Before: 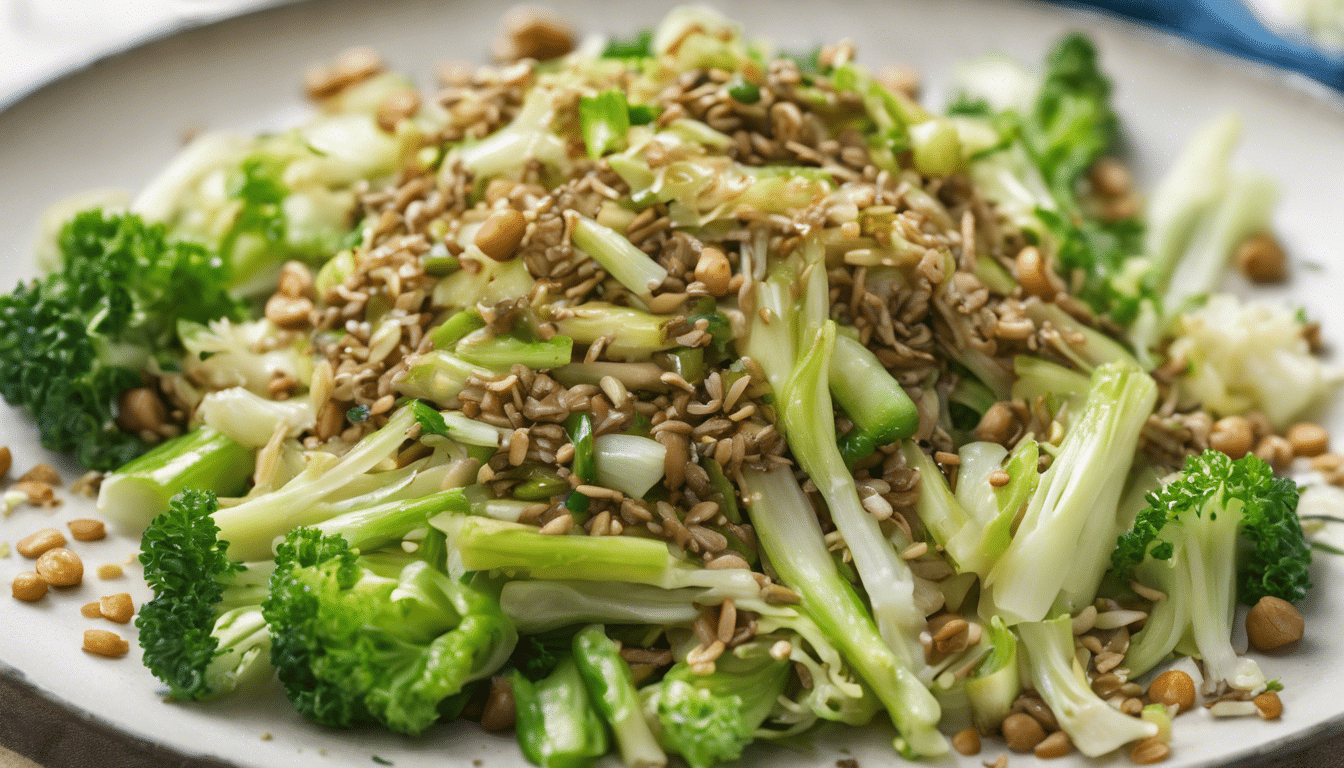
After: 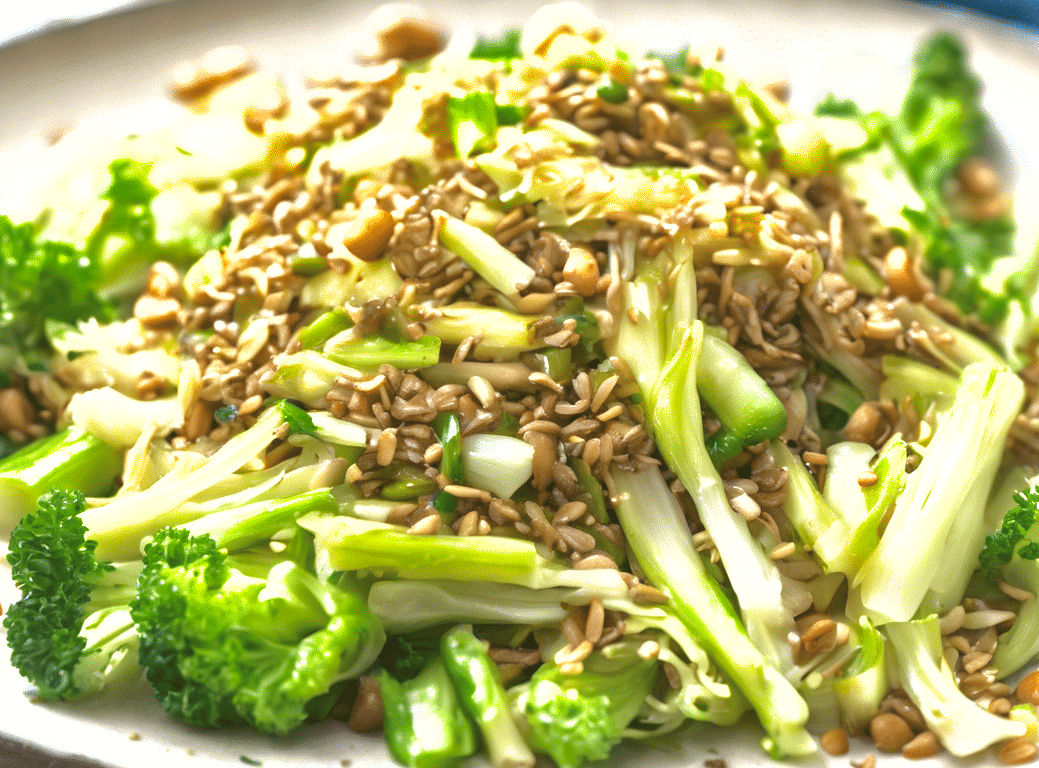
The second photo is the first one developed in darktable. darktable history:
crop: left 9.871%, right 12.813%
shadows and highlights: on, module defaults
exposure: black level correction 0, exposure 1 EV, compensate highlight preservation false
